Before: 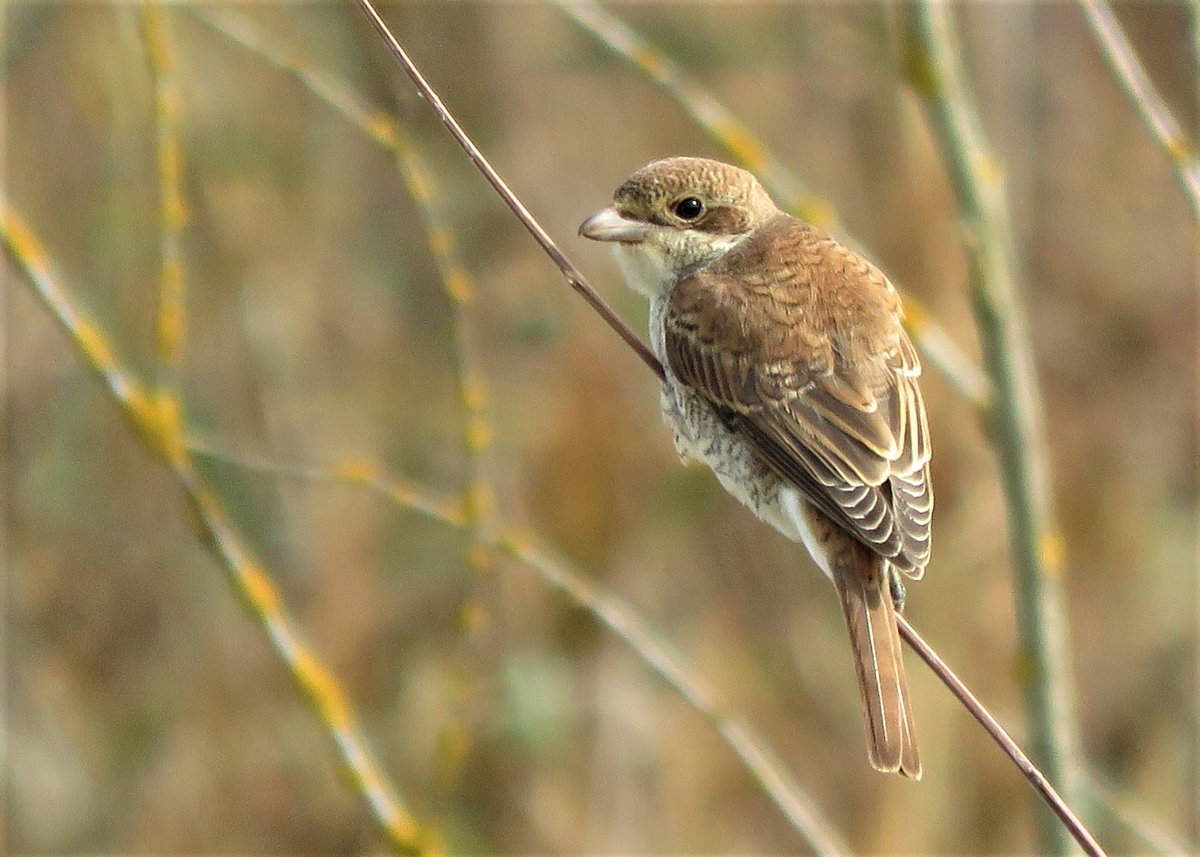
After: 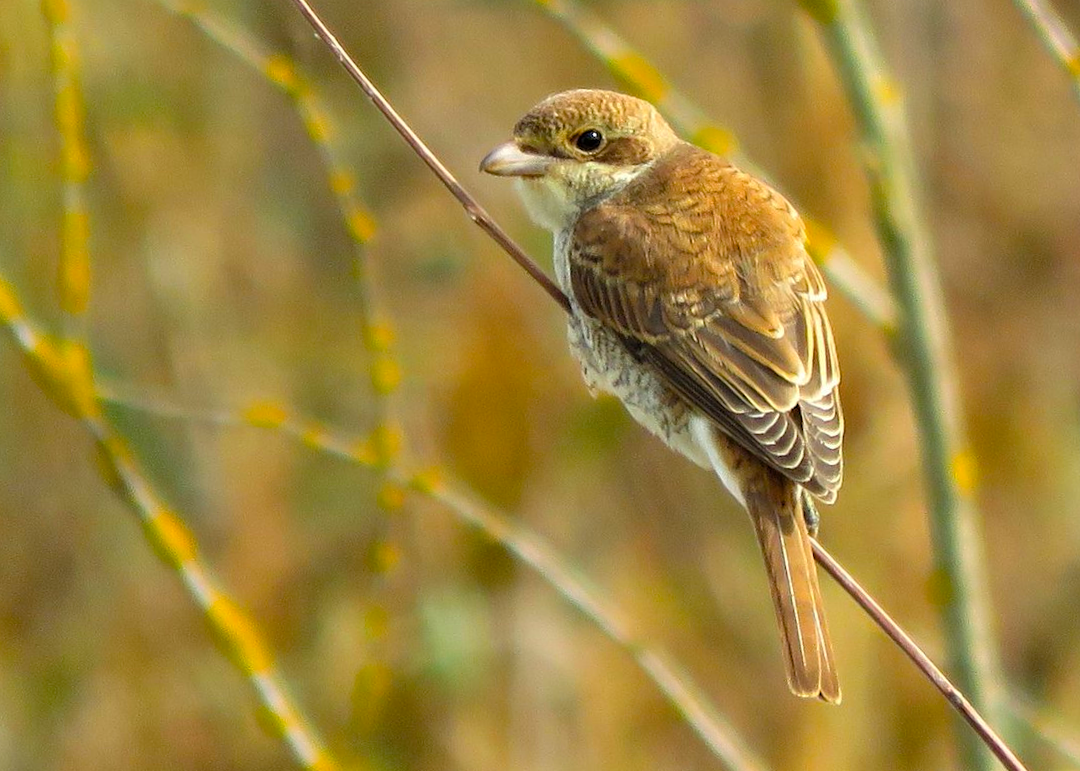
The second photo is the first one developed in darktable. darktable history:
color balance rgb: linear chroma grading › global chroma 15%, perceptual saturation grading › global saturation 30%
crop and rotate: angle 1.96°, left 5.673%, top 5.673%
